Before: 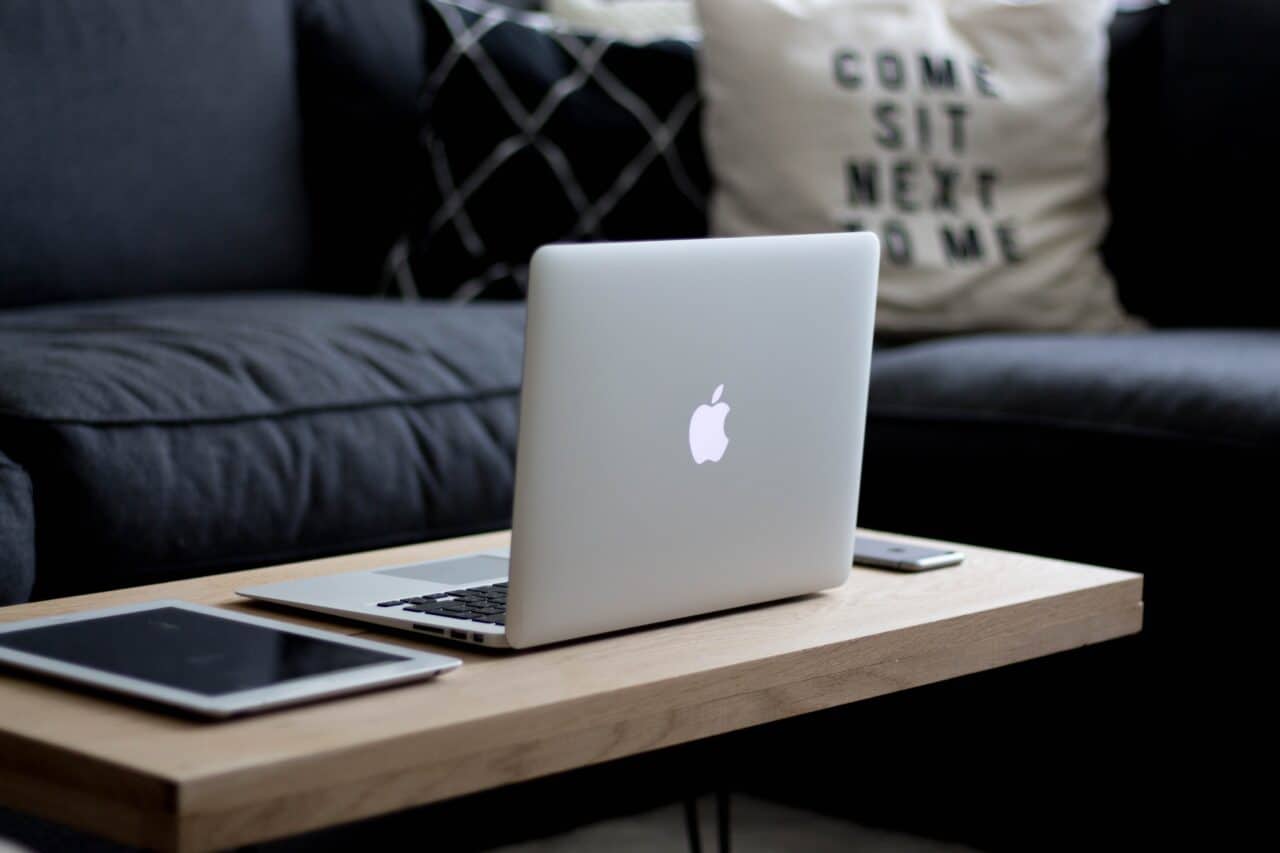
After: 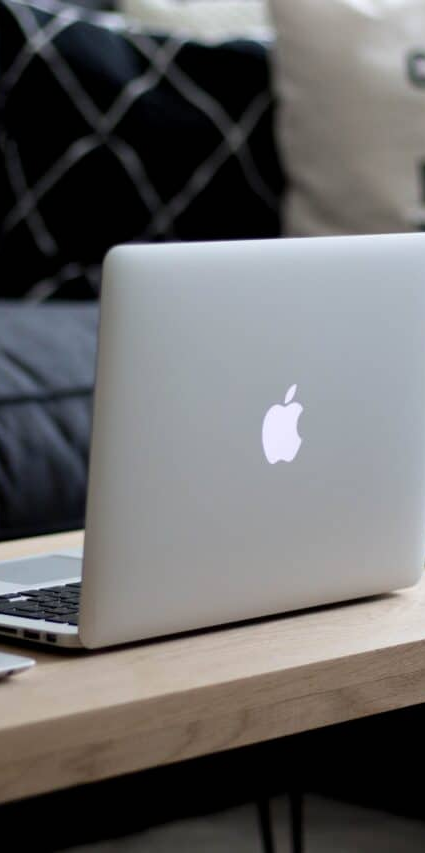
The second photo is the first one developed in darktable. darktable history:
tone equalizer: -8 EV -0.55 EV
crop: left 33.36%, right 33.36%
